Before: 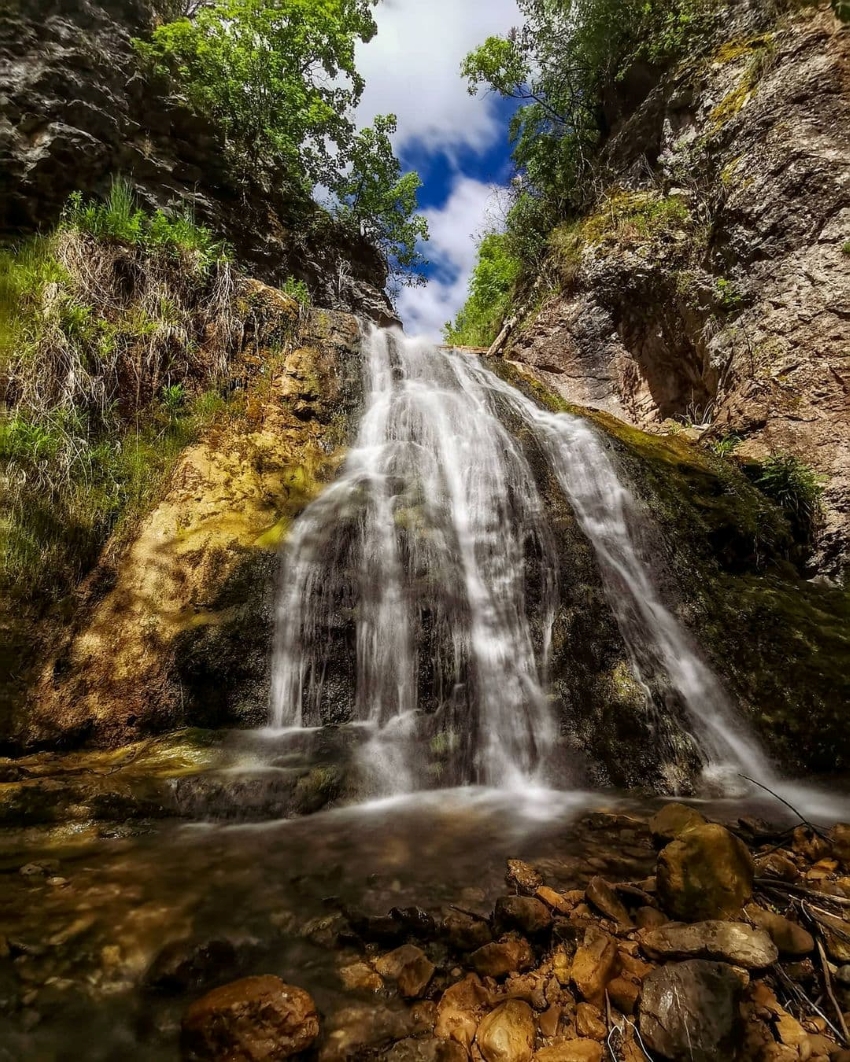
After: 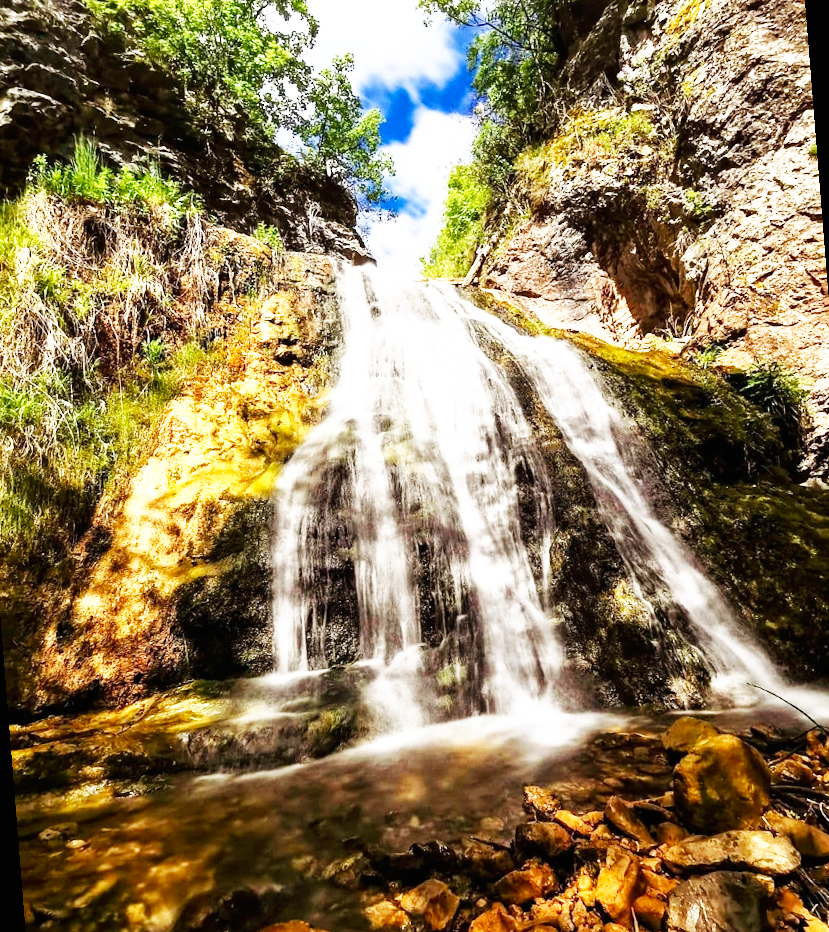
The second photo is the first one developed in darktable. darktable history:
exposure: black level correction 0, exposure 0.7 EV, compensate exposure bias true, compensate highlight preservation false
rotate and perspective: rotation -4.57°, crop left 0.054, crop right 0.944, crop top 0.087, crop bottom 0.914
base curve: curves: ch0 [(0, 0) (0.007, 0.004) (0.027, 0.03) (0.046, 0.07) (0.207, 0.54) (0.442, 0.872) (0.673, 0.972) (1, 1)], preserve colors none
